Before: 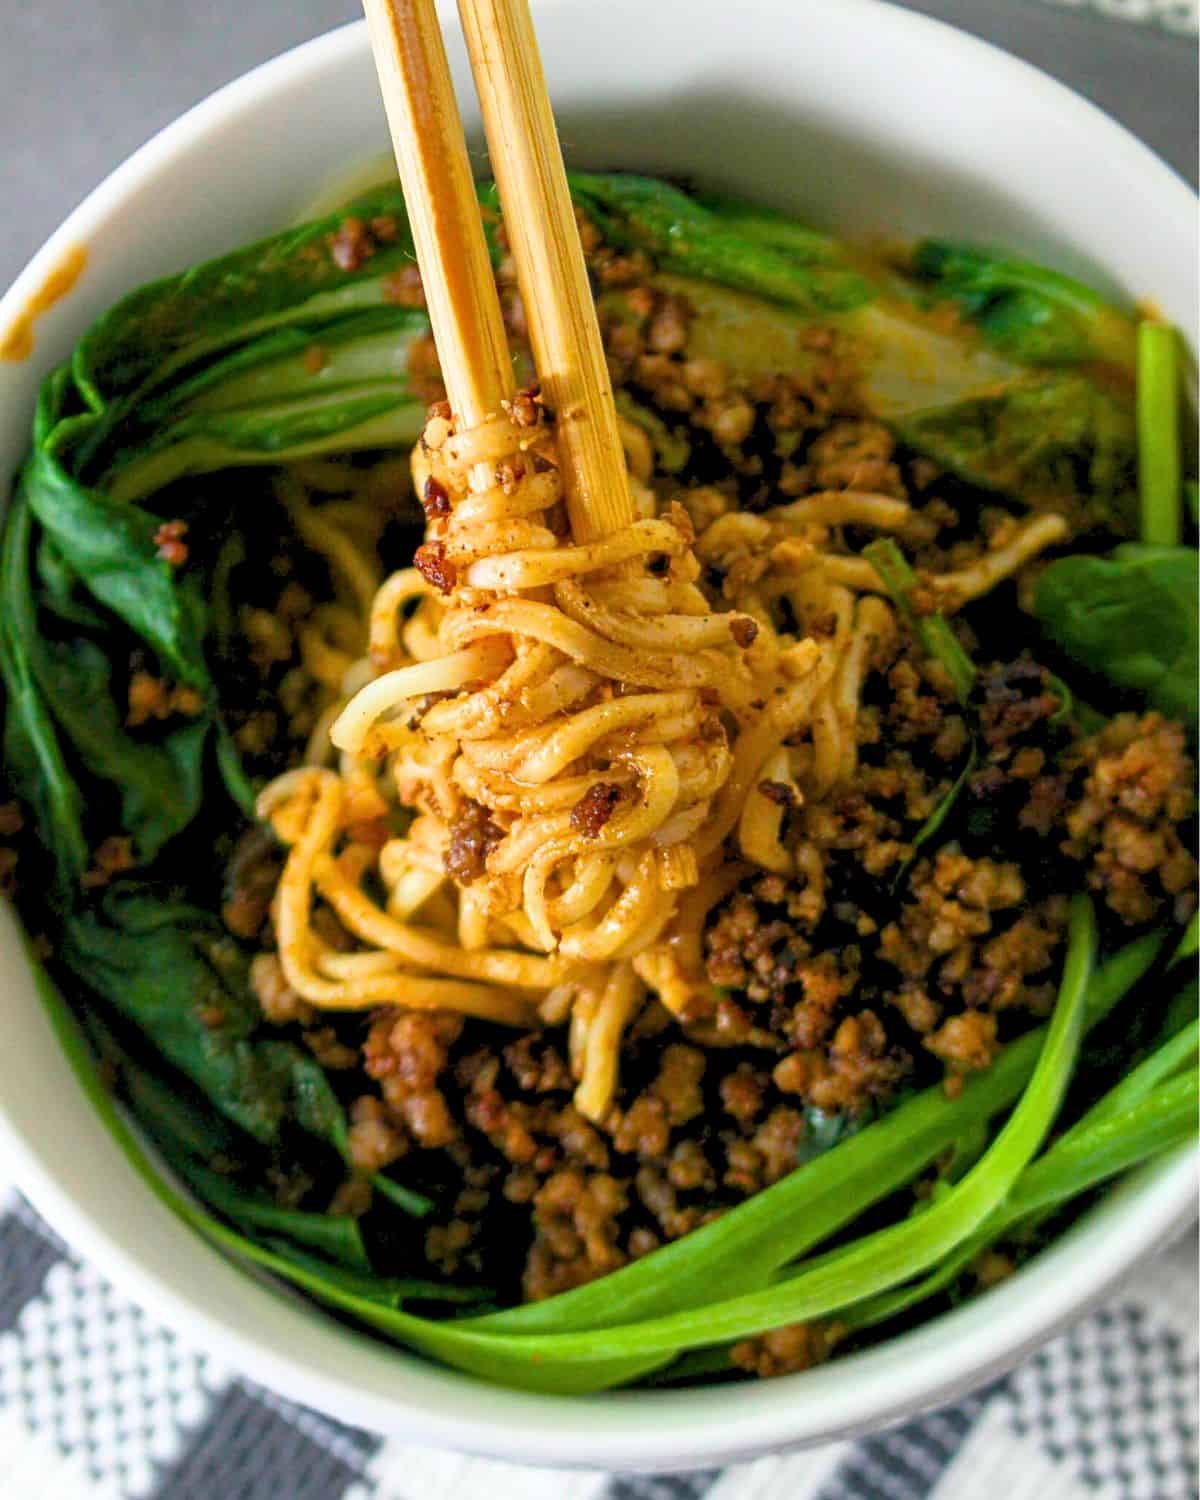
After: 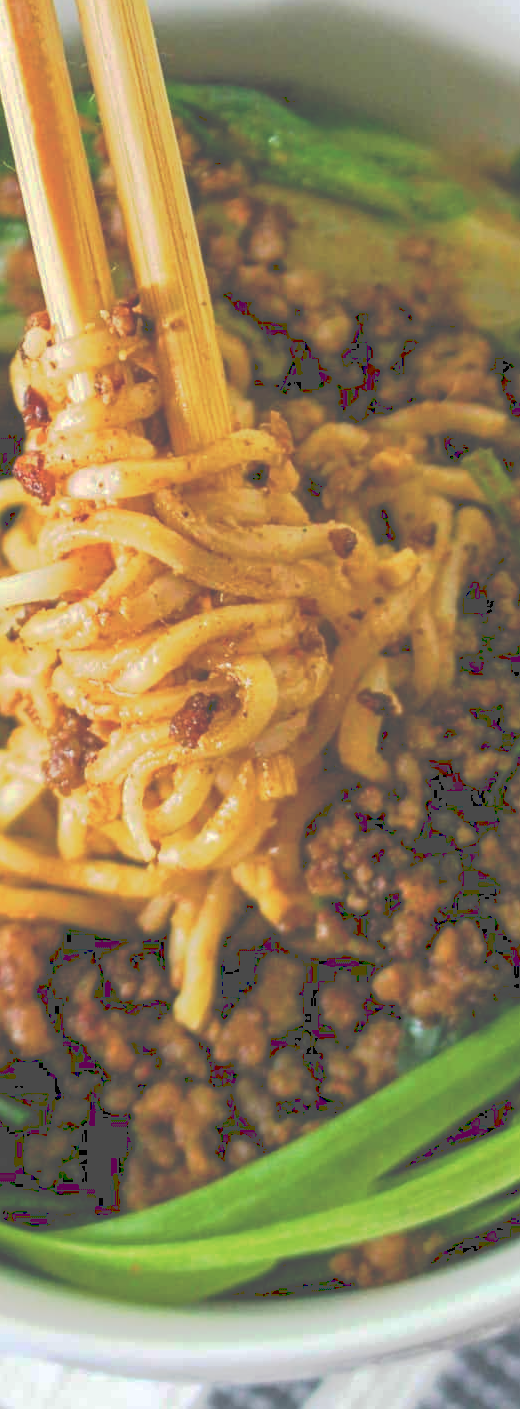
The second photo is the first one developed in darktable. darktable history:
tone curve: curves: ch0 [(0, 0) (0.003, 0.313) (0.011, 0.317) (0.025, 0.317) (0.044, 0.322) (0.069, 0.327) (0.1, 0.335) (0.136, 0.347) (0.177, 0.364) (0.224, 0.384) (0.277, 0.421) (0.335, 0.459) (0.399, 0.501) (0.468, 0.554) (0.543, 0.611) (0.623, 0.679) (0.709, 0.751) (0.801, 0.804) (0.898, 0.844) (1, 1)], preserve colors none
crop: left 33.452%, top 6.025%, right 23.155%
color correction: saturation 1.1
